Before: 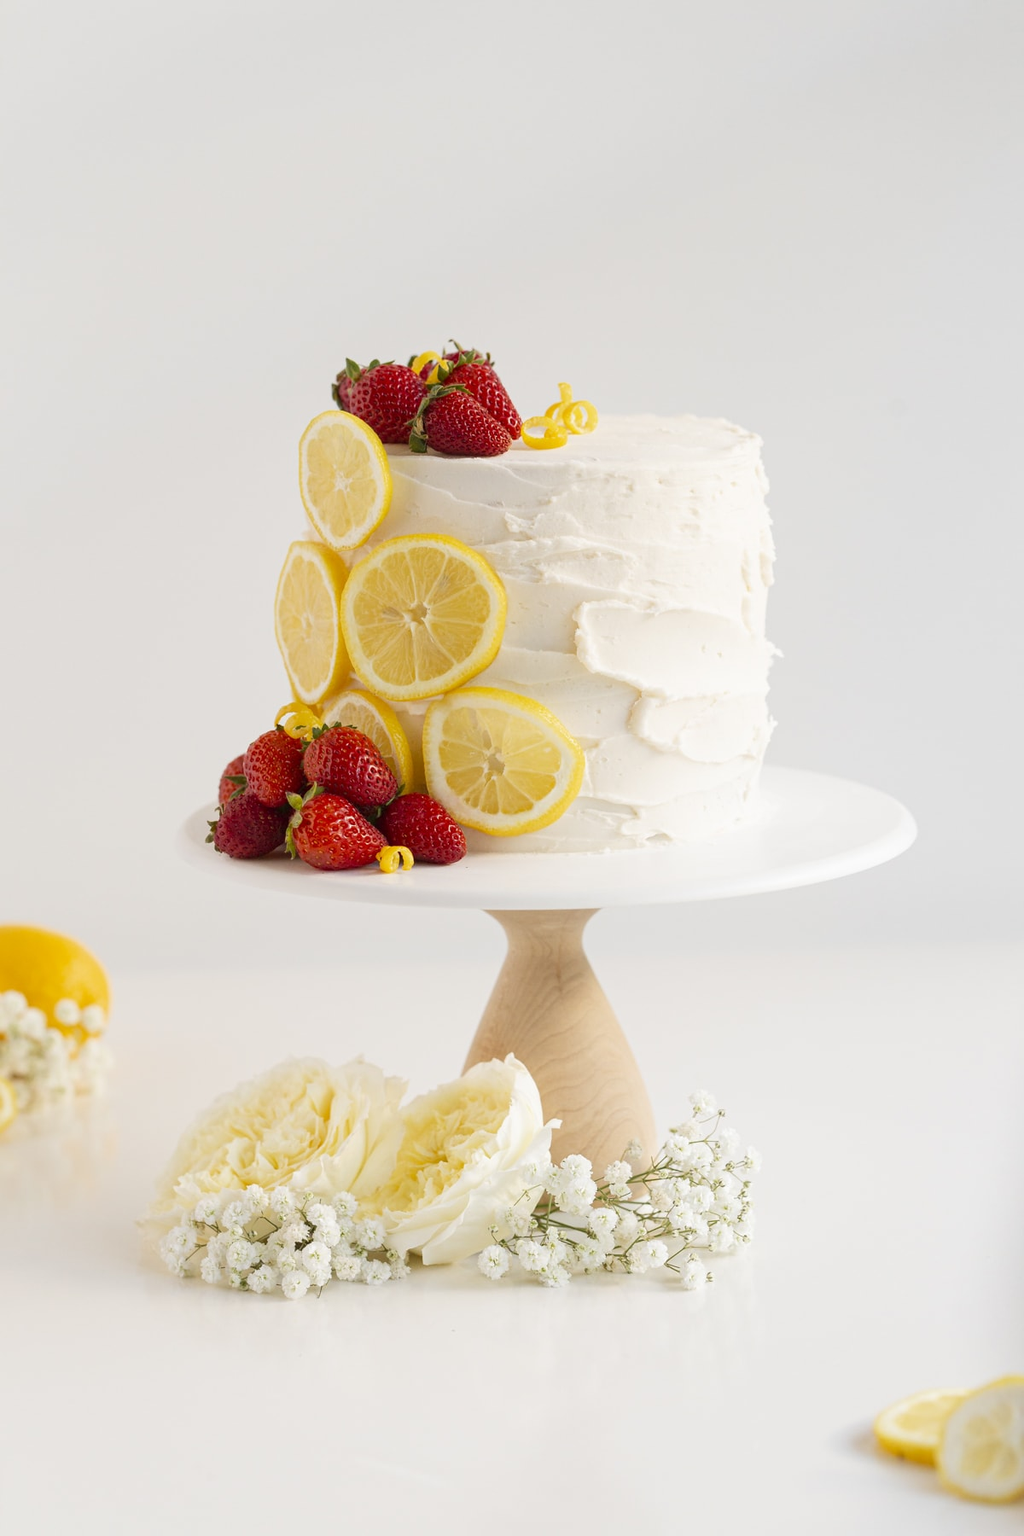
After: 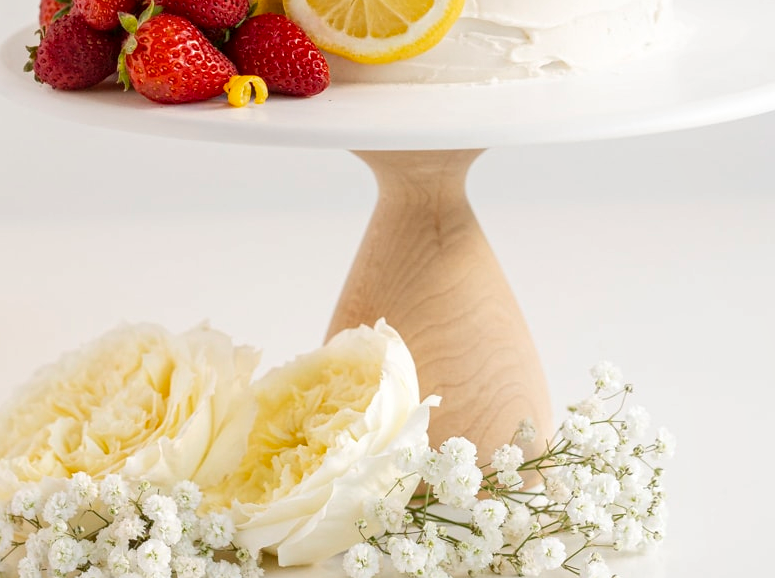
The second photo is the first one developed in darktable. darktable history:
local contrast: on, module defaults
crop: left 18.145%, top 50.94%, right 17.266%, bottom 16.902%
